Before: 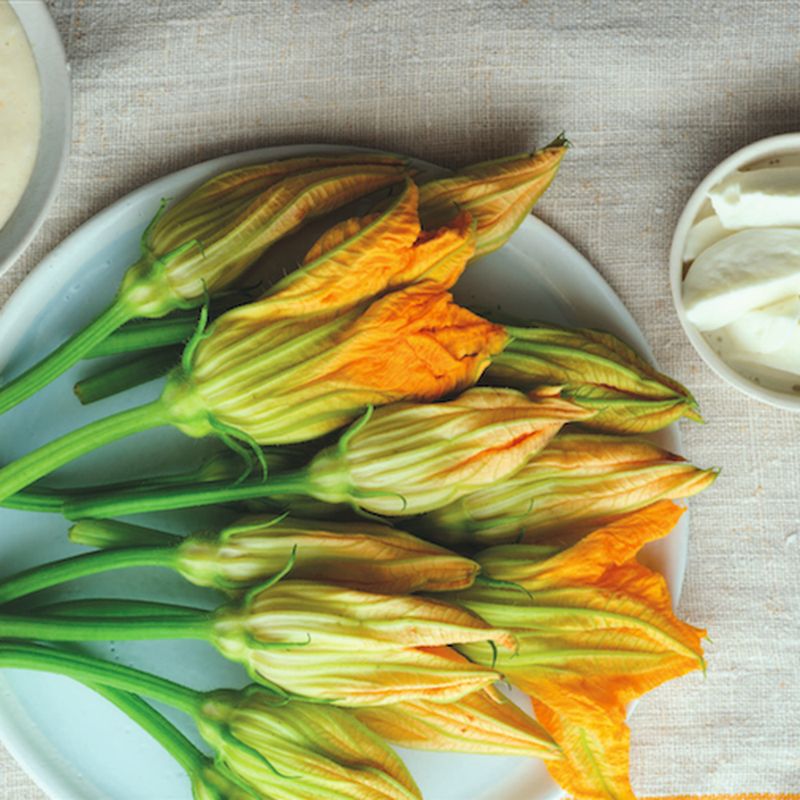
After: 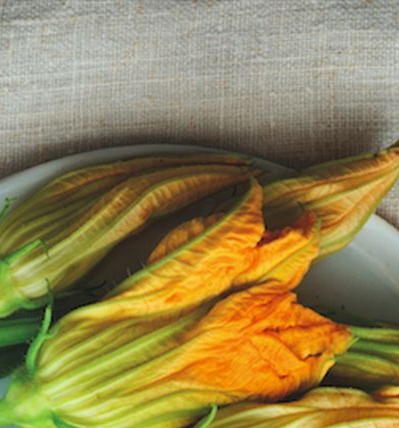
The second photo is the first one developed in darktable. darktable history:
tone equalizer: edges refinement/feathering 500, mask exposure compensation -1.57 EV, preserve details no
shadows and highlights: low approximation 0.01, soften with gaussian
exposure: compensate exposure bias true, compensate highlight preservation false
crop: left 19.573%, right 30.446%, bottom 46.479%
